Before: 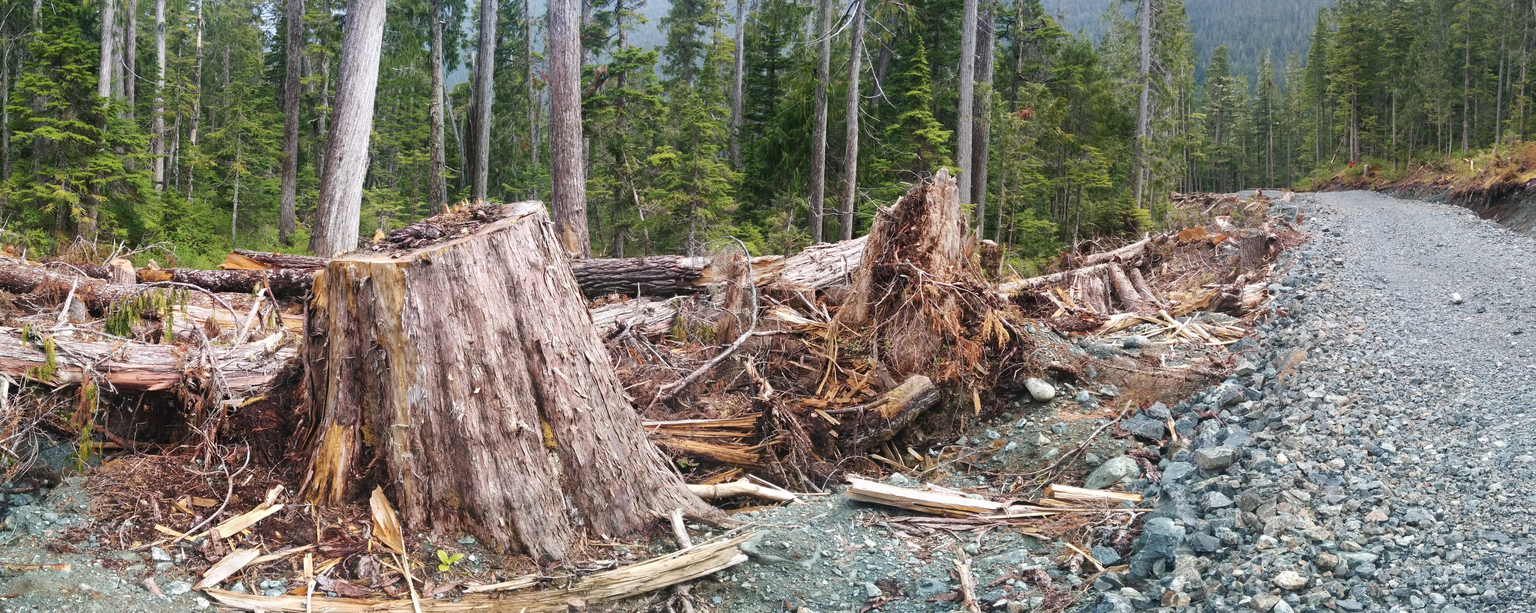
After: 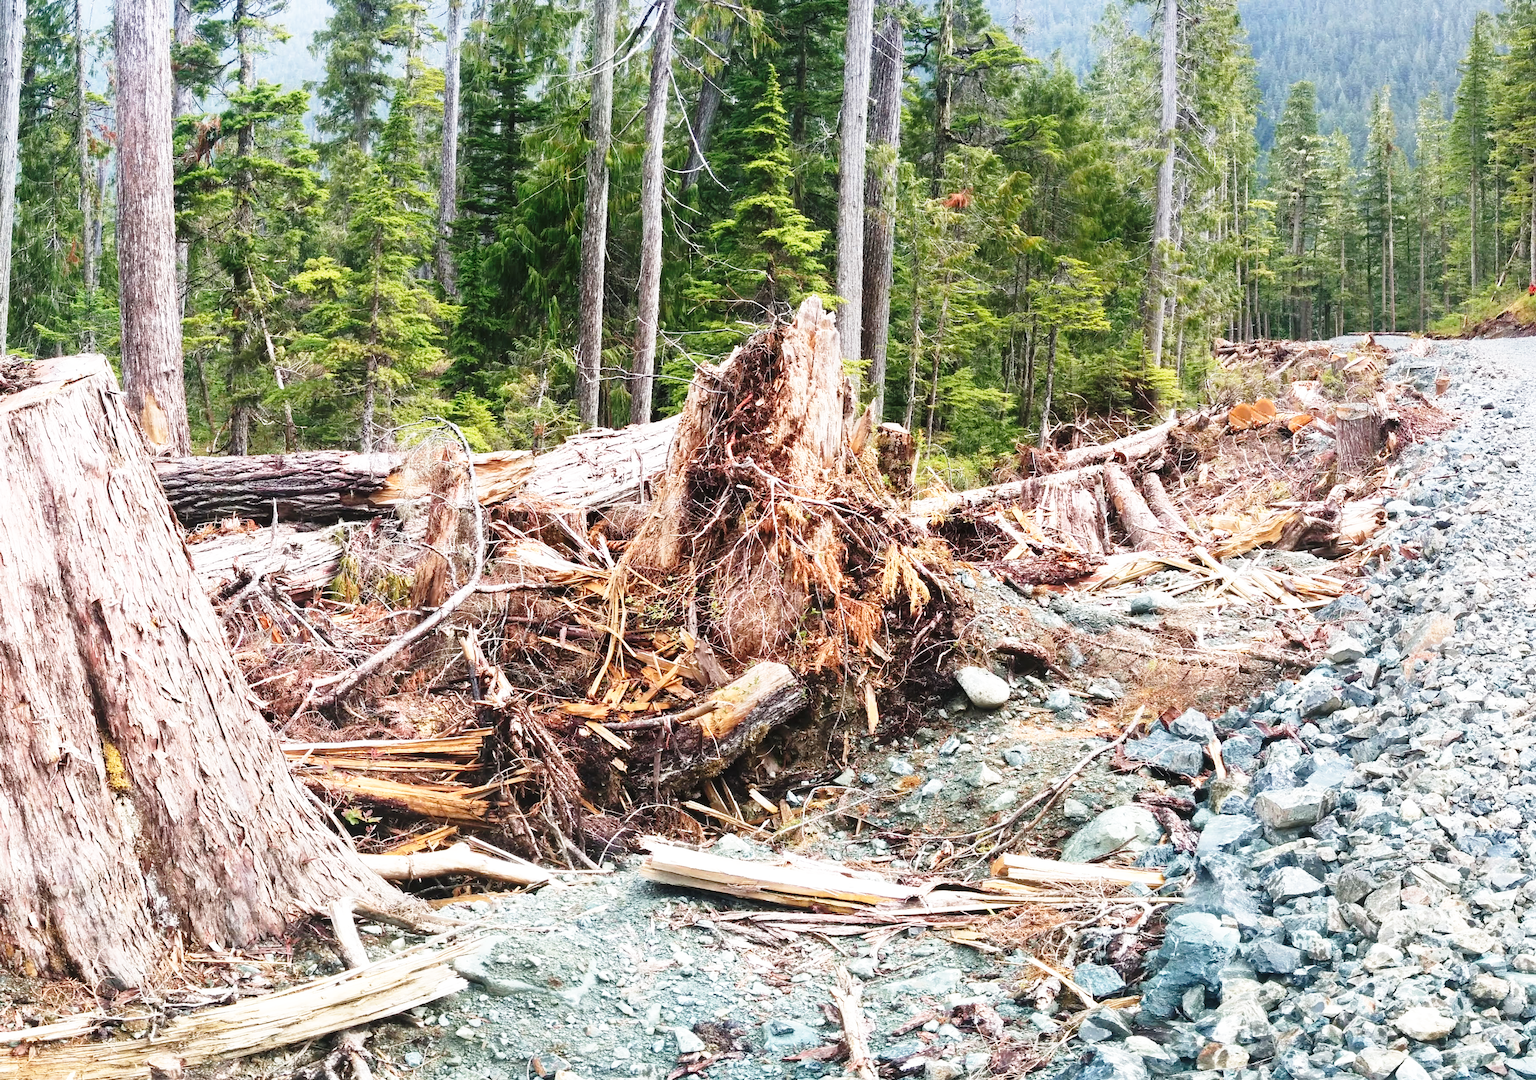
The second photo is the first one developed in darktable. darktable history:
base curve: curves: ch0 [(0, 0) (0.026, 0.03) (0.109, 0.232) (0.351, 0.748) (0.669, 0.968) (1, 1)], preserve colors none
crop: left 31.458%, top 0%, right 11.876%
